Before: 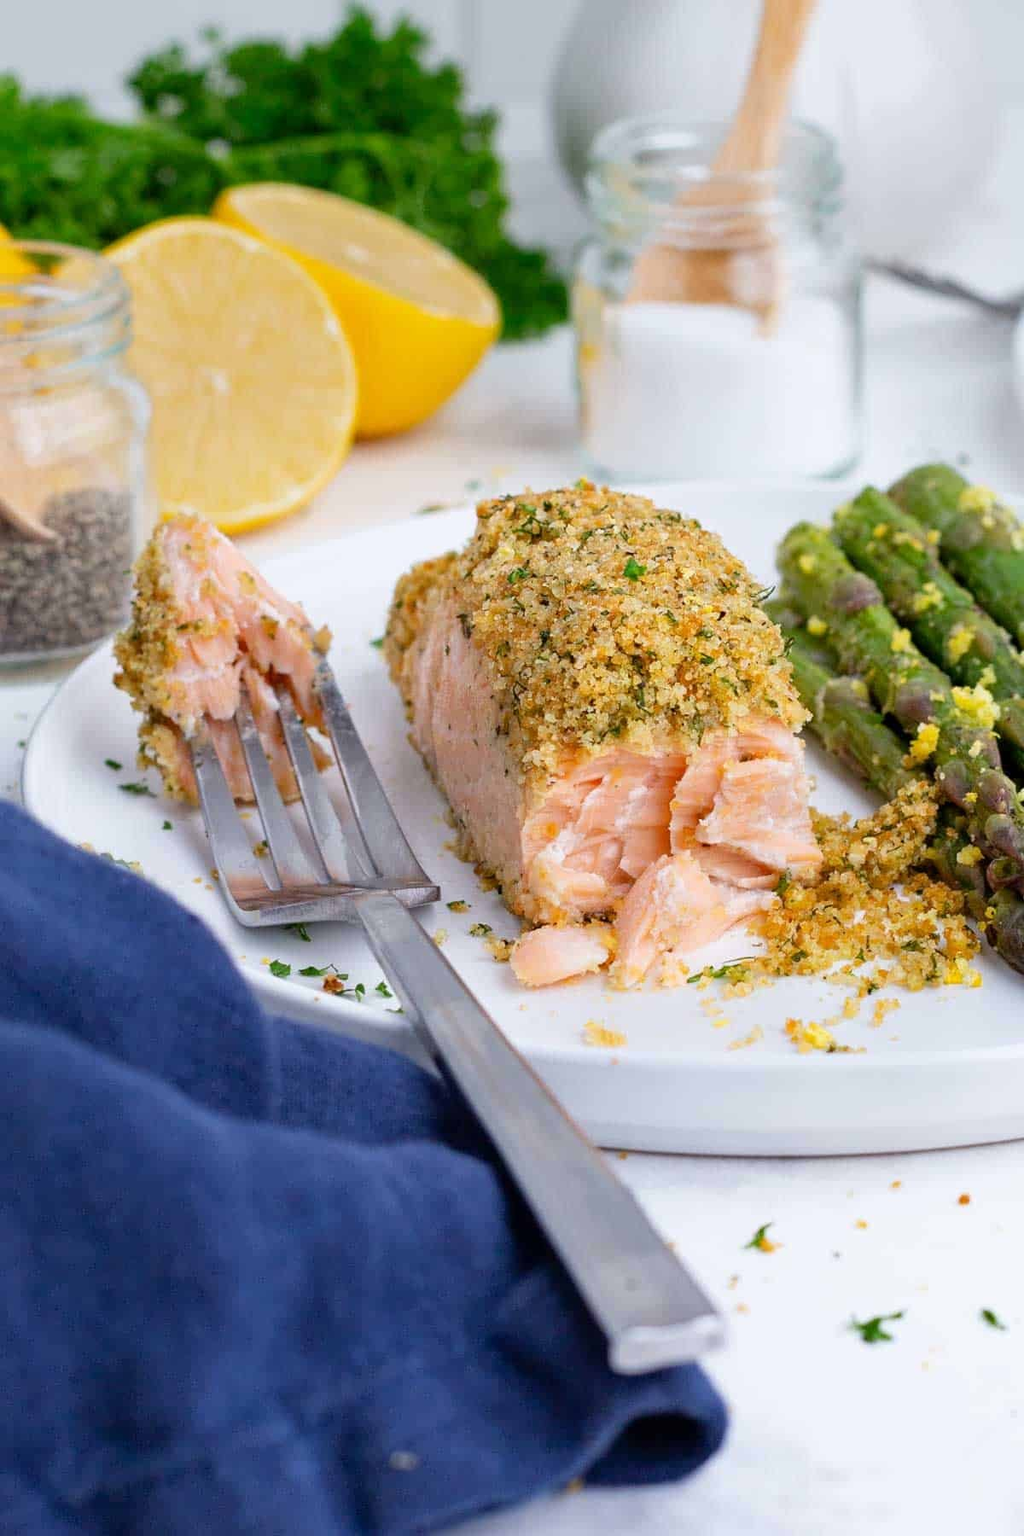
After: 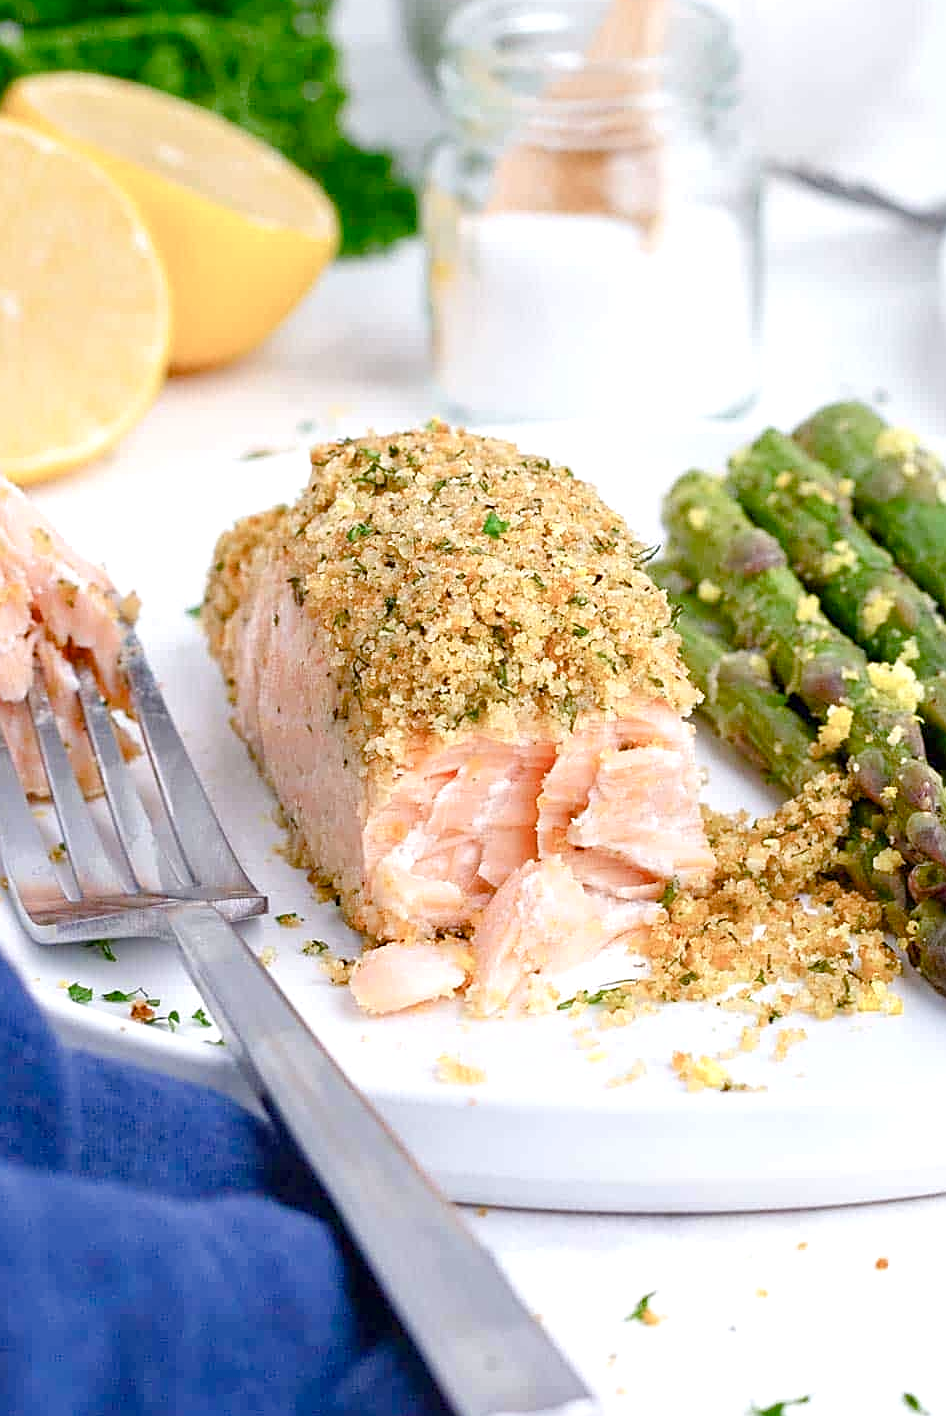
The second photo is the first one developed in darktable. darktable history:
crop and rotate: left 20.74%, top 7.912%, right 0.375%, bottom 13.378%
exposure: black level correction 0, exposure 0.68 EV, compensate exposure bias true, compensate highlight preservation false
color balance rgb: shadows lift › chroma 1%, shadows lift › hue 113°, highlights gain › chroma 0.2%, highlights gain › hue 333°, perceptual saturation grading › global saturation 20%, perceptual saturation grading › highlights -50%, perceptual saturation grading › shadows 25%, contrast -10%
sharpen: on, module defaults
